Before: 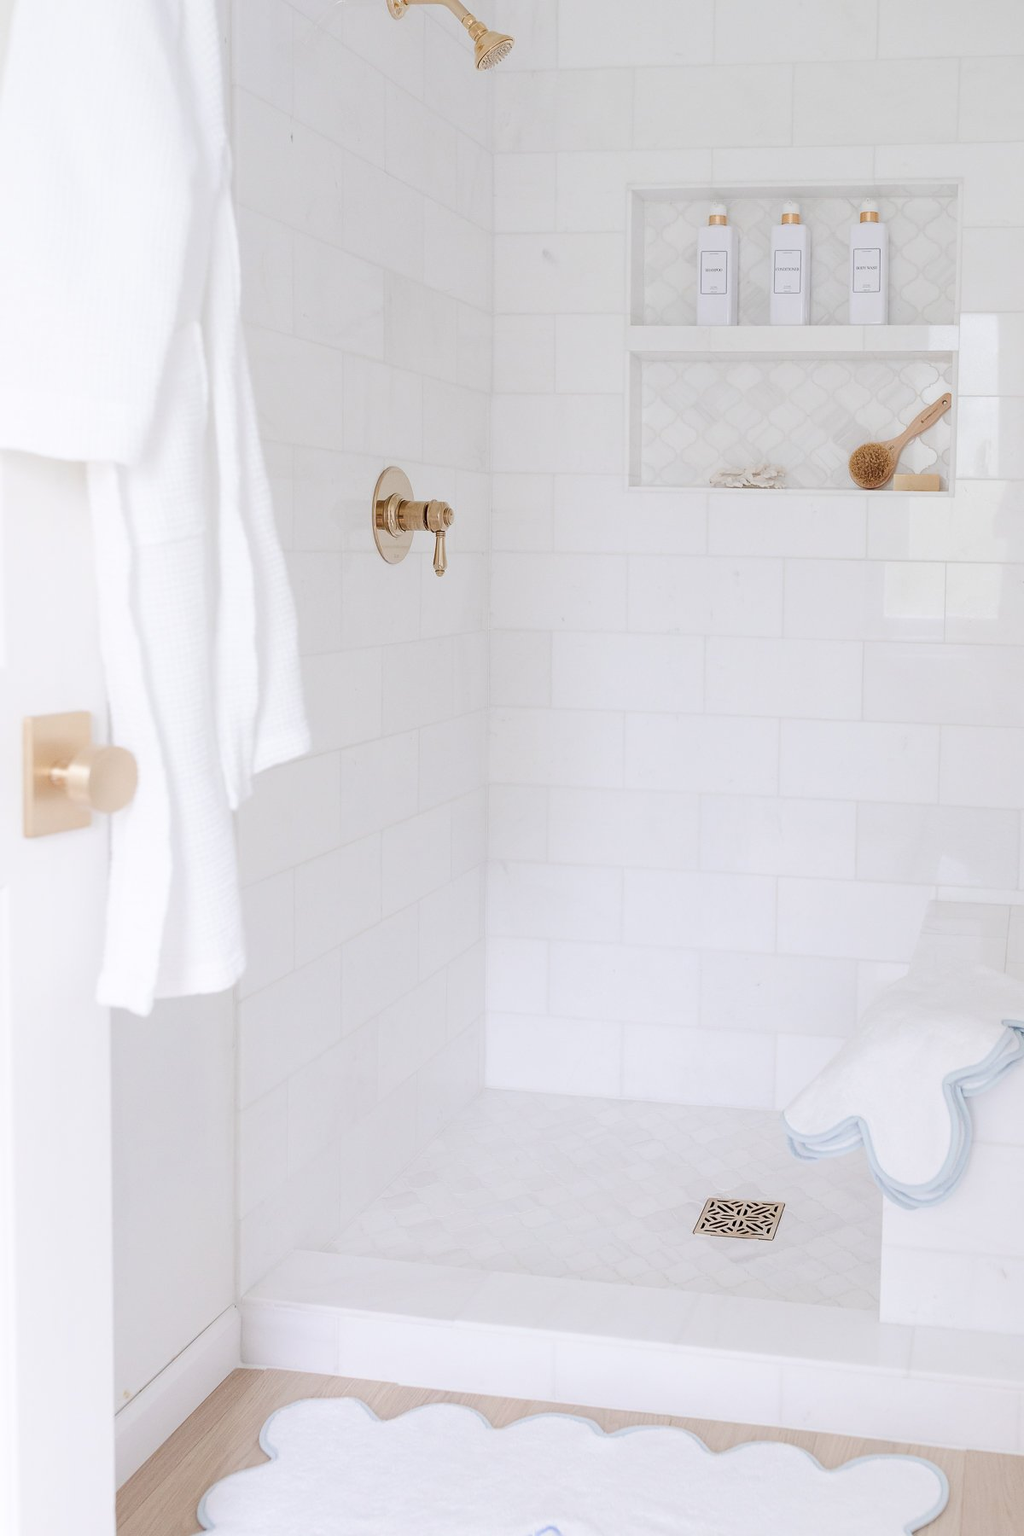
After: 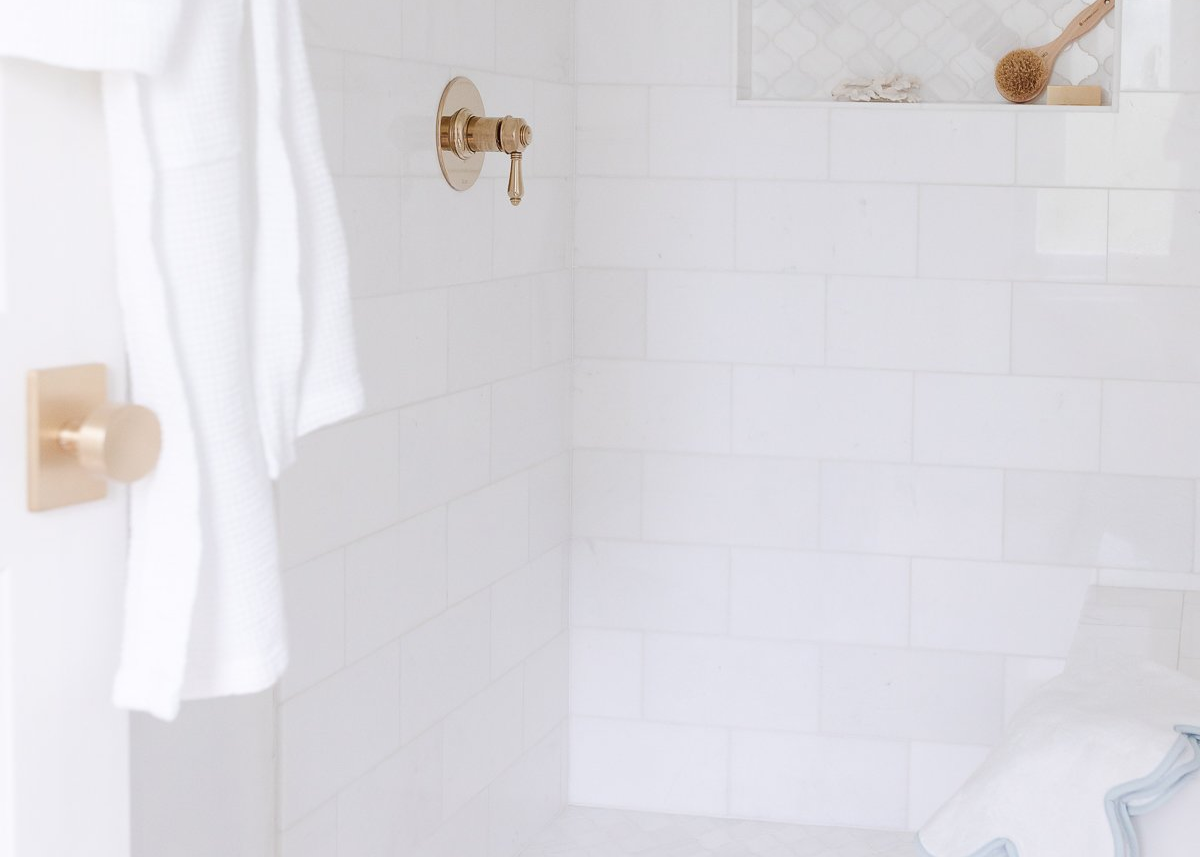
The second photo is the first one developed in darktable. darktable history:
crop and rotate: top 26.12%, bottom 26.224%
